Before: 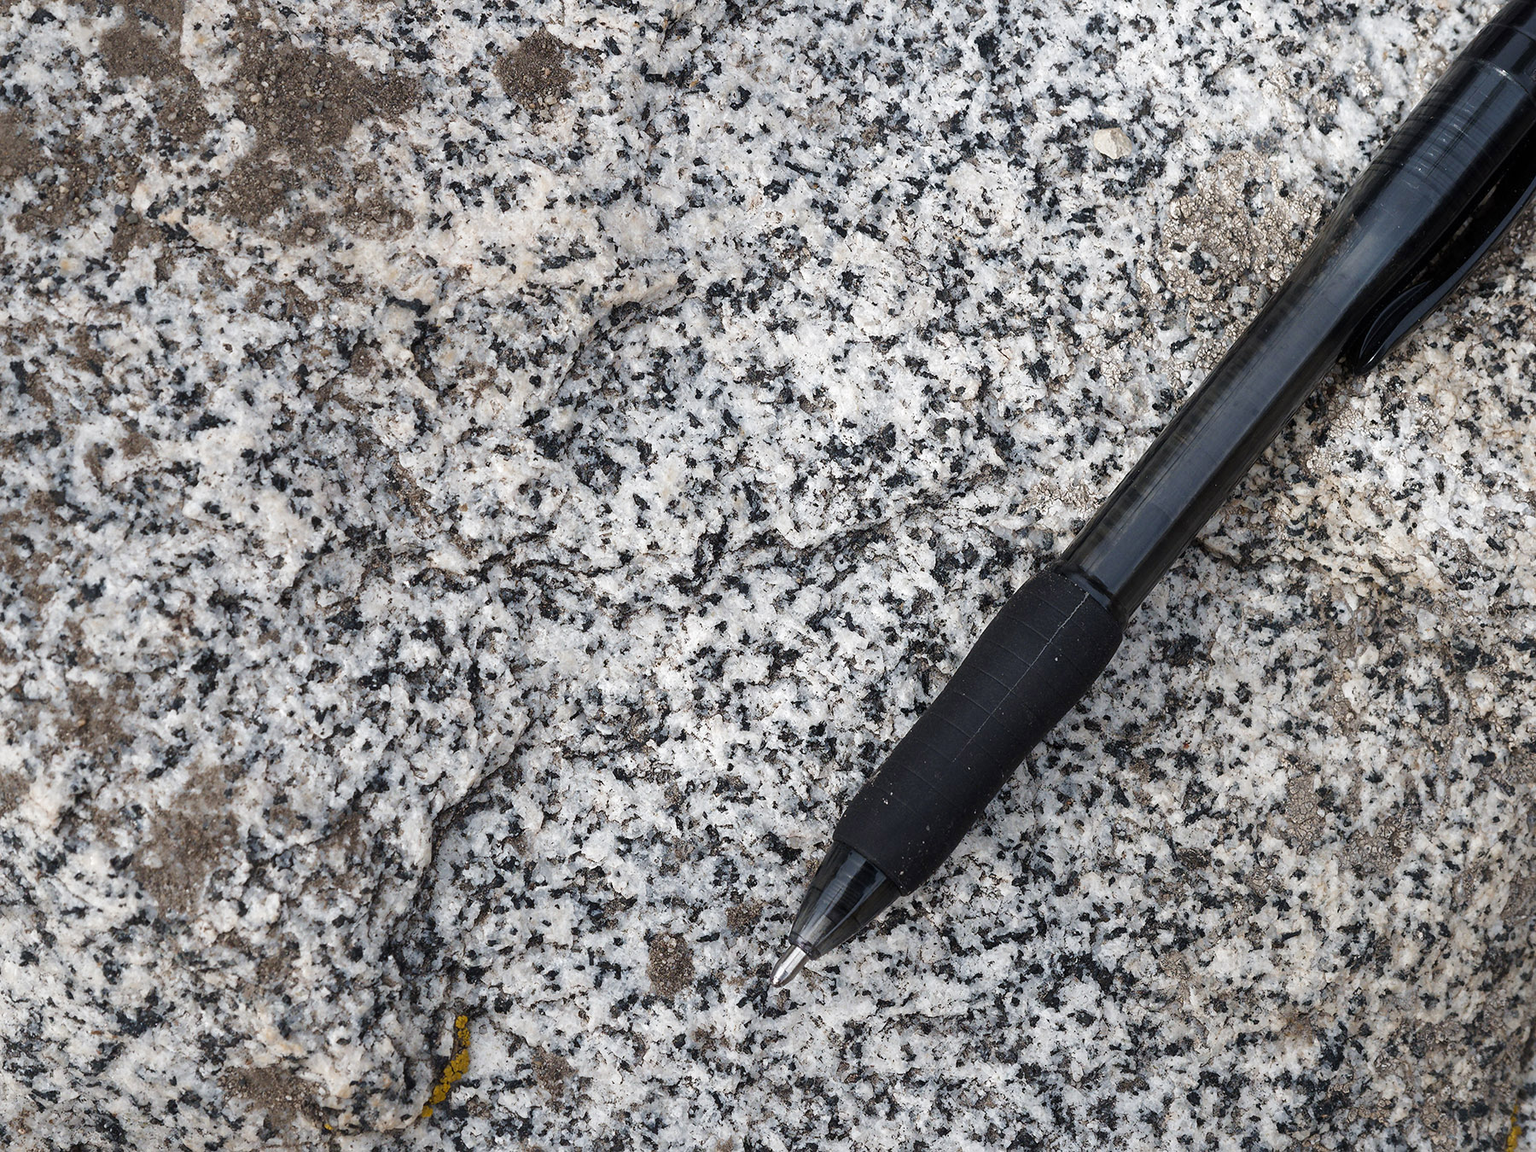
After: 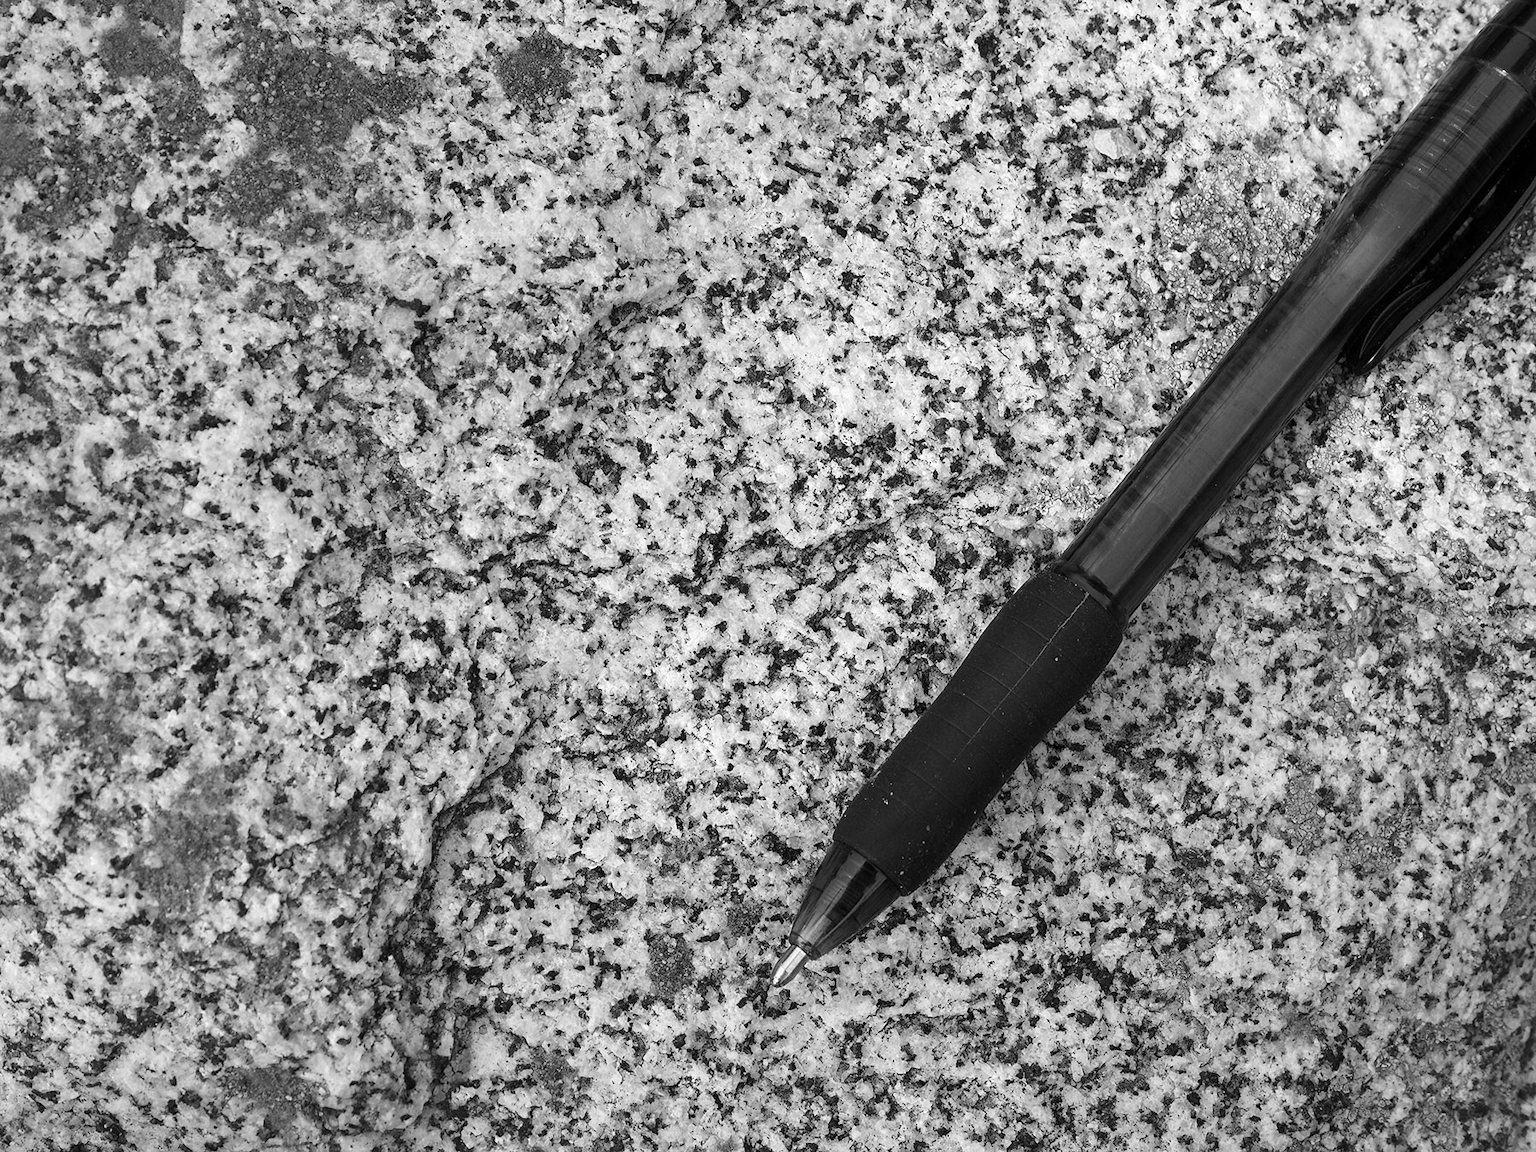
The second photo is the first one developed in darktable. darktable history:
contrast brightness saturation: saturation -0.998
